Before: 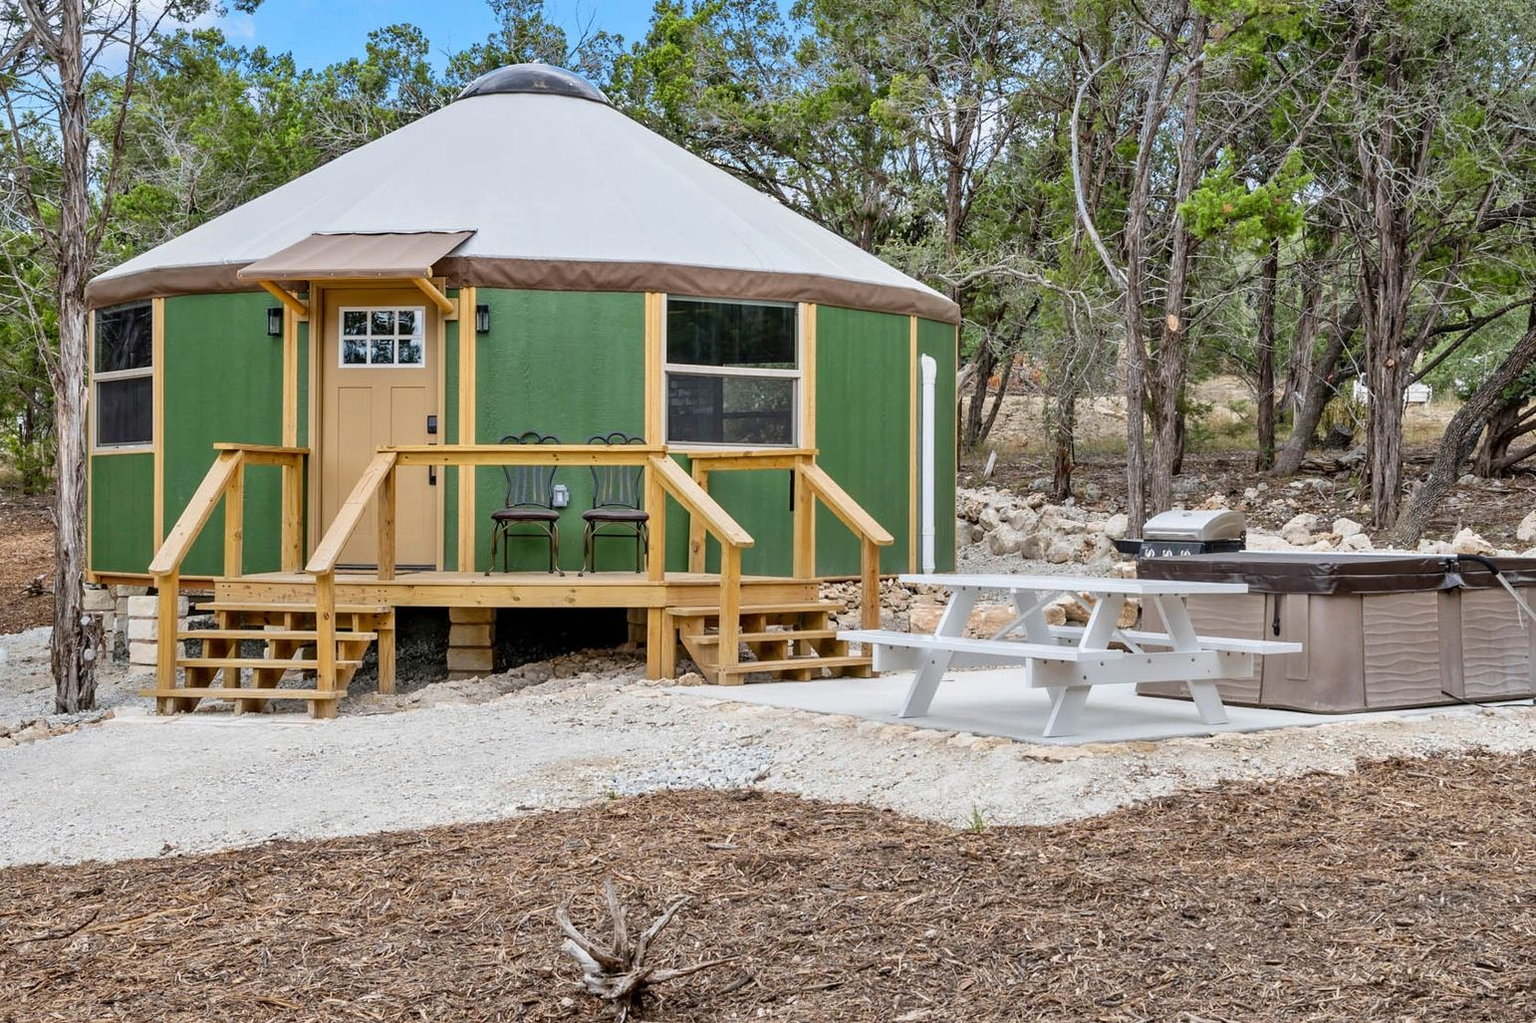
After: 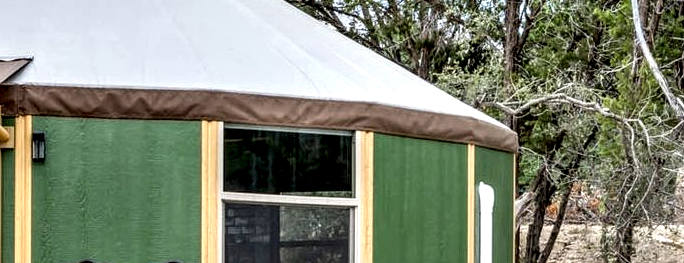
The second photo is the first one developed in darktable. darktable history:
local contrast: highlights 80%, shadows 58%, detail 175%, midtone range 0.6
crop: left 28.958%, top 16.859%, right 26.625%, bottom 57.503%
